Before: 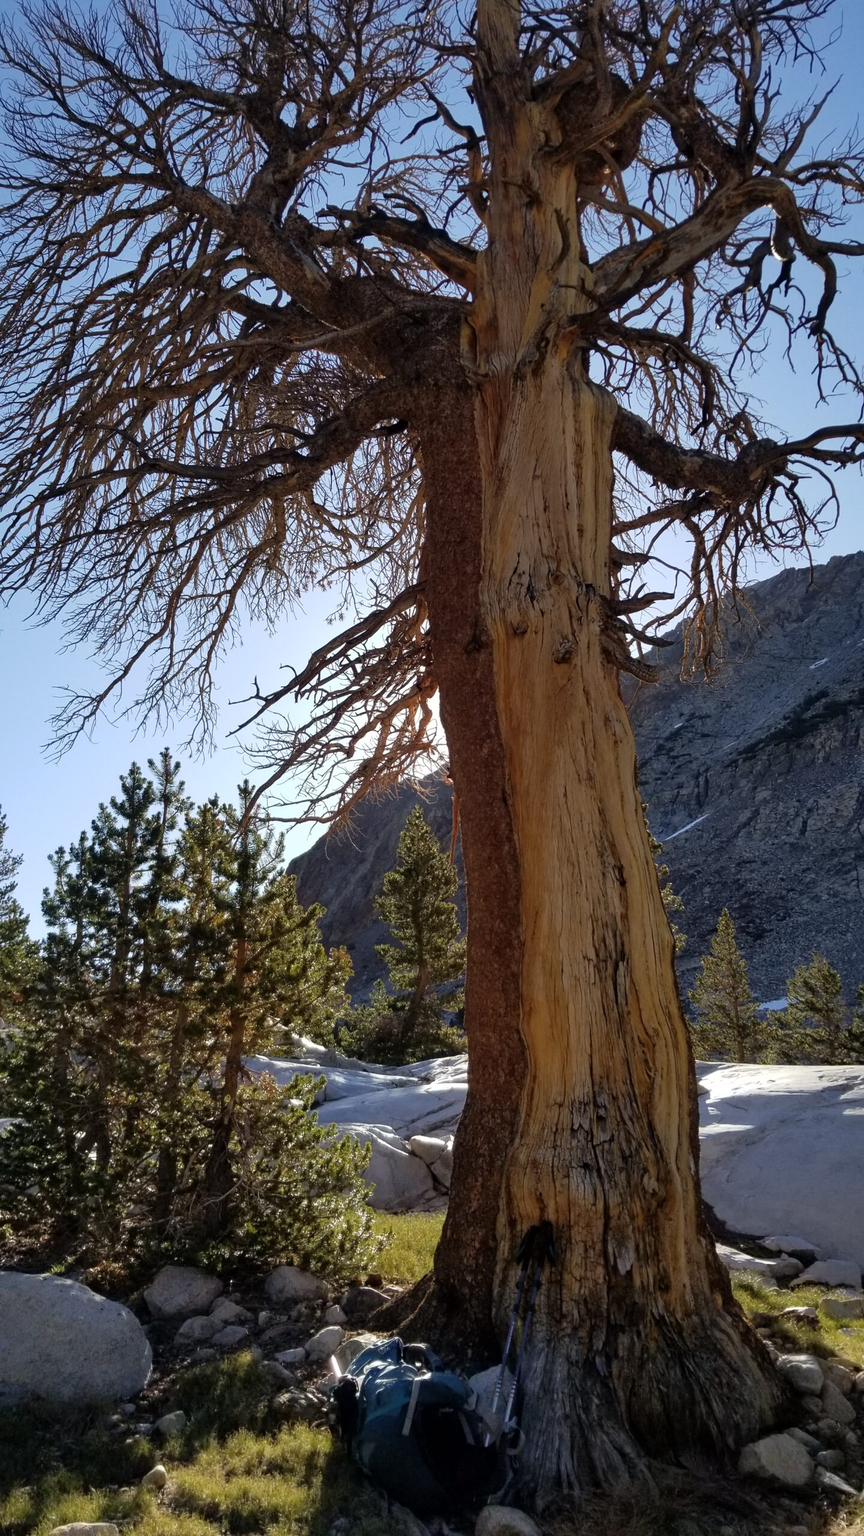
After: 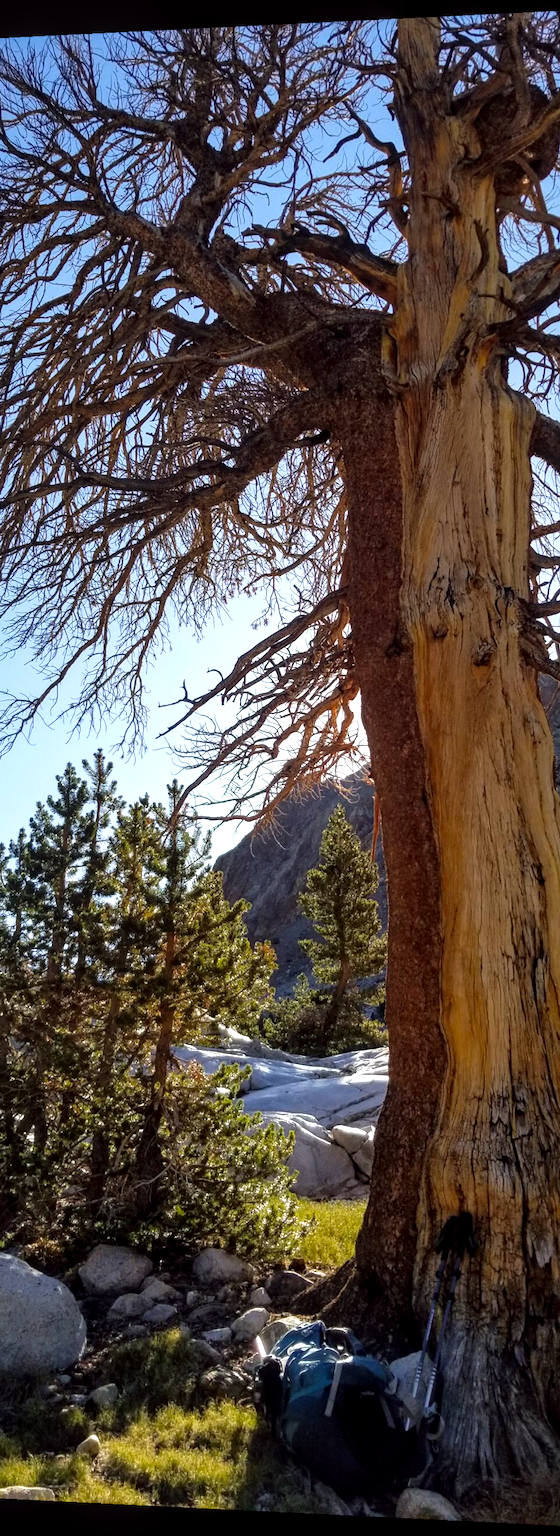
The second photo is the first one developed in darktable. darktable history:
crop and rotate: left 6.617%, right 26.717%
rotate and perspective: lens shift (horizontal) -0.055, automatic cropping off
local contrast: on, module defaults
exposure: exposure 0.2 EV, compensate highlight preservation false
color balance: lift [1, 1.001, 0.999, 1.001], gamma [1, 1.004, 1.007, 0.993], gain [1, 0.991, 0.987, 1.013], contrast 7.5%, contrast fulcrum 10%, output saturation 115%
